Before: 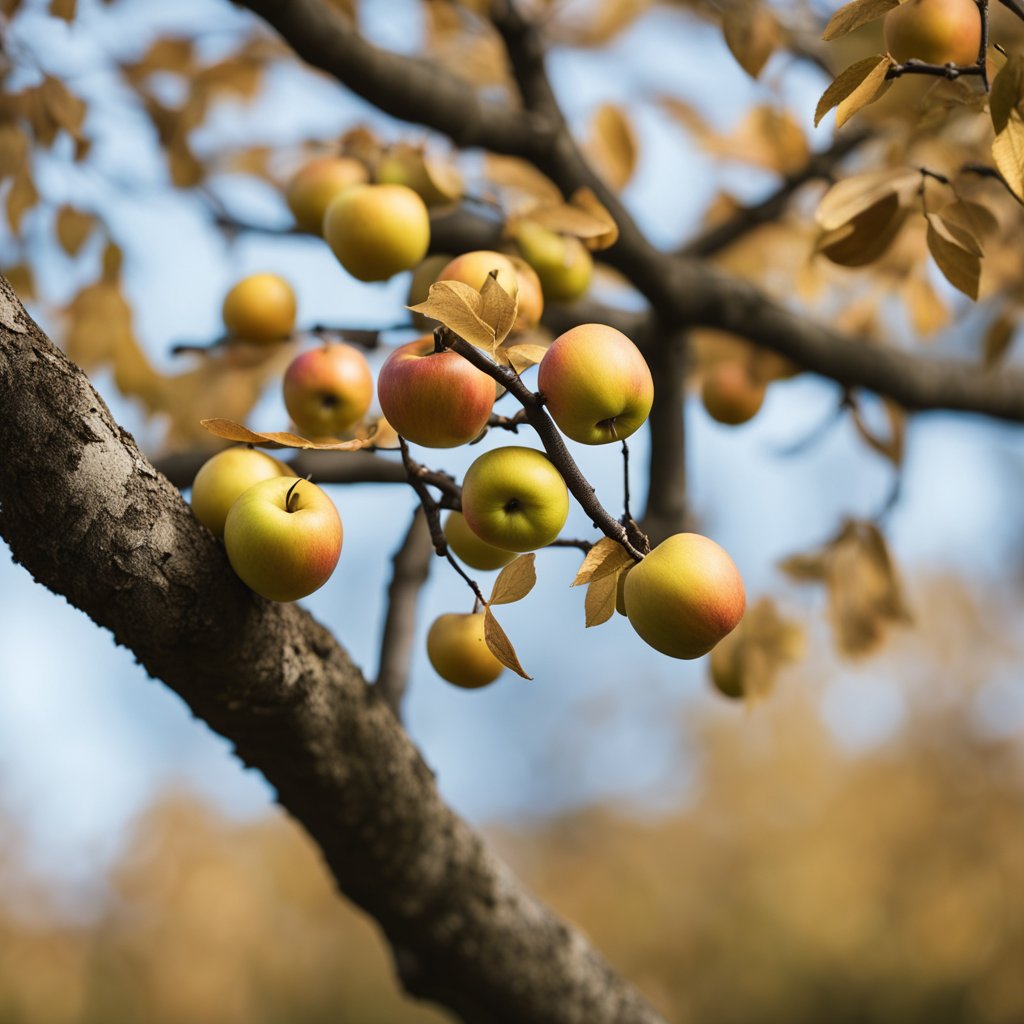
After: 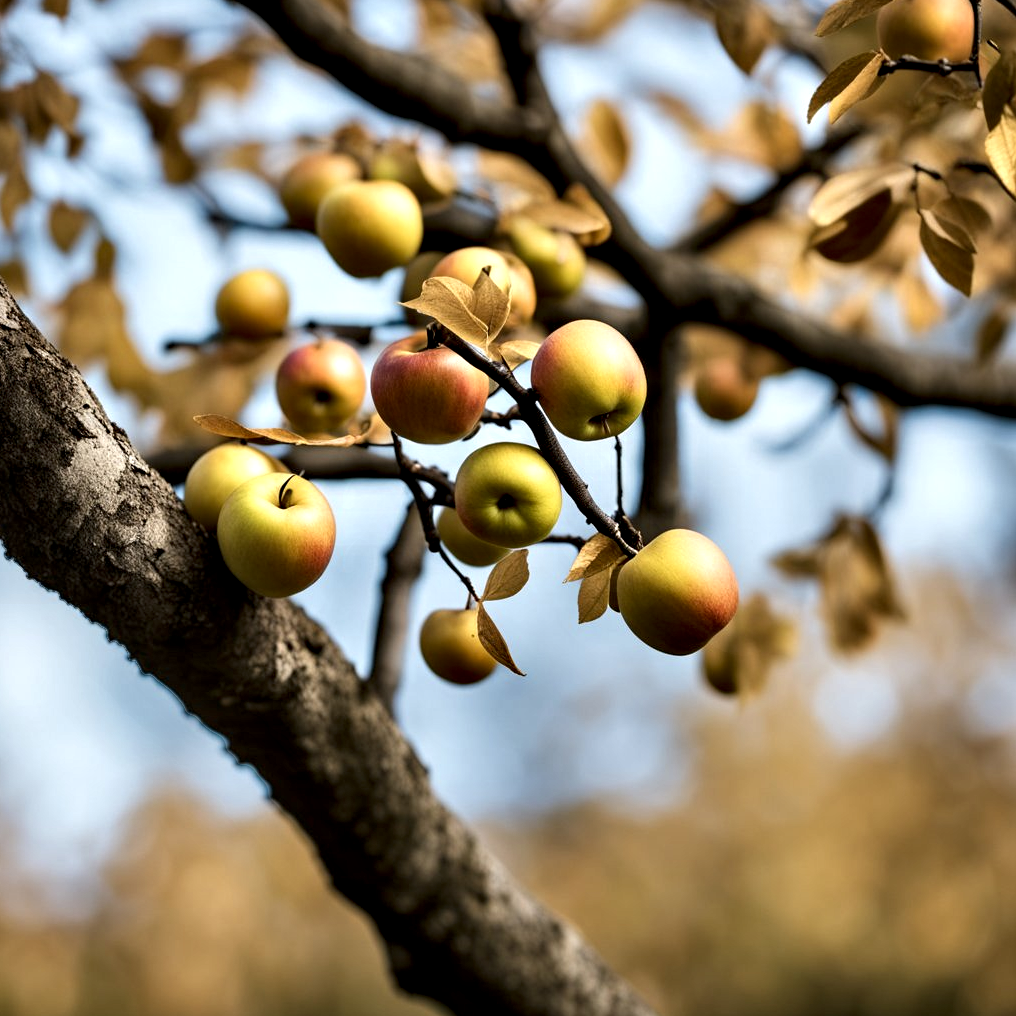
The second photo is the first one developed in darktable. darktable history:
crop and rotate: left 0.772%, top 0.395%, bottom 0.312%
contrast equalizer: y [[0.601, 0.6, 0.598, 0.598, 0.6, 0.601], [0.5 ×6], [0.5 ×6], [0 ×6], [0 ×6]]
